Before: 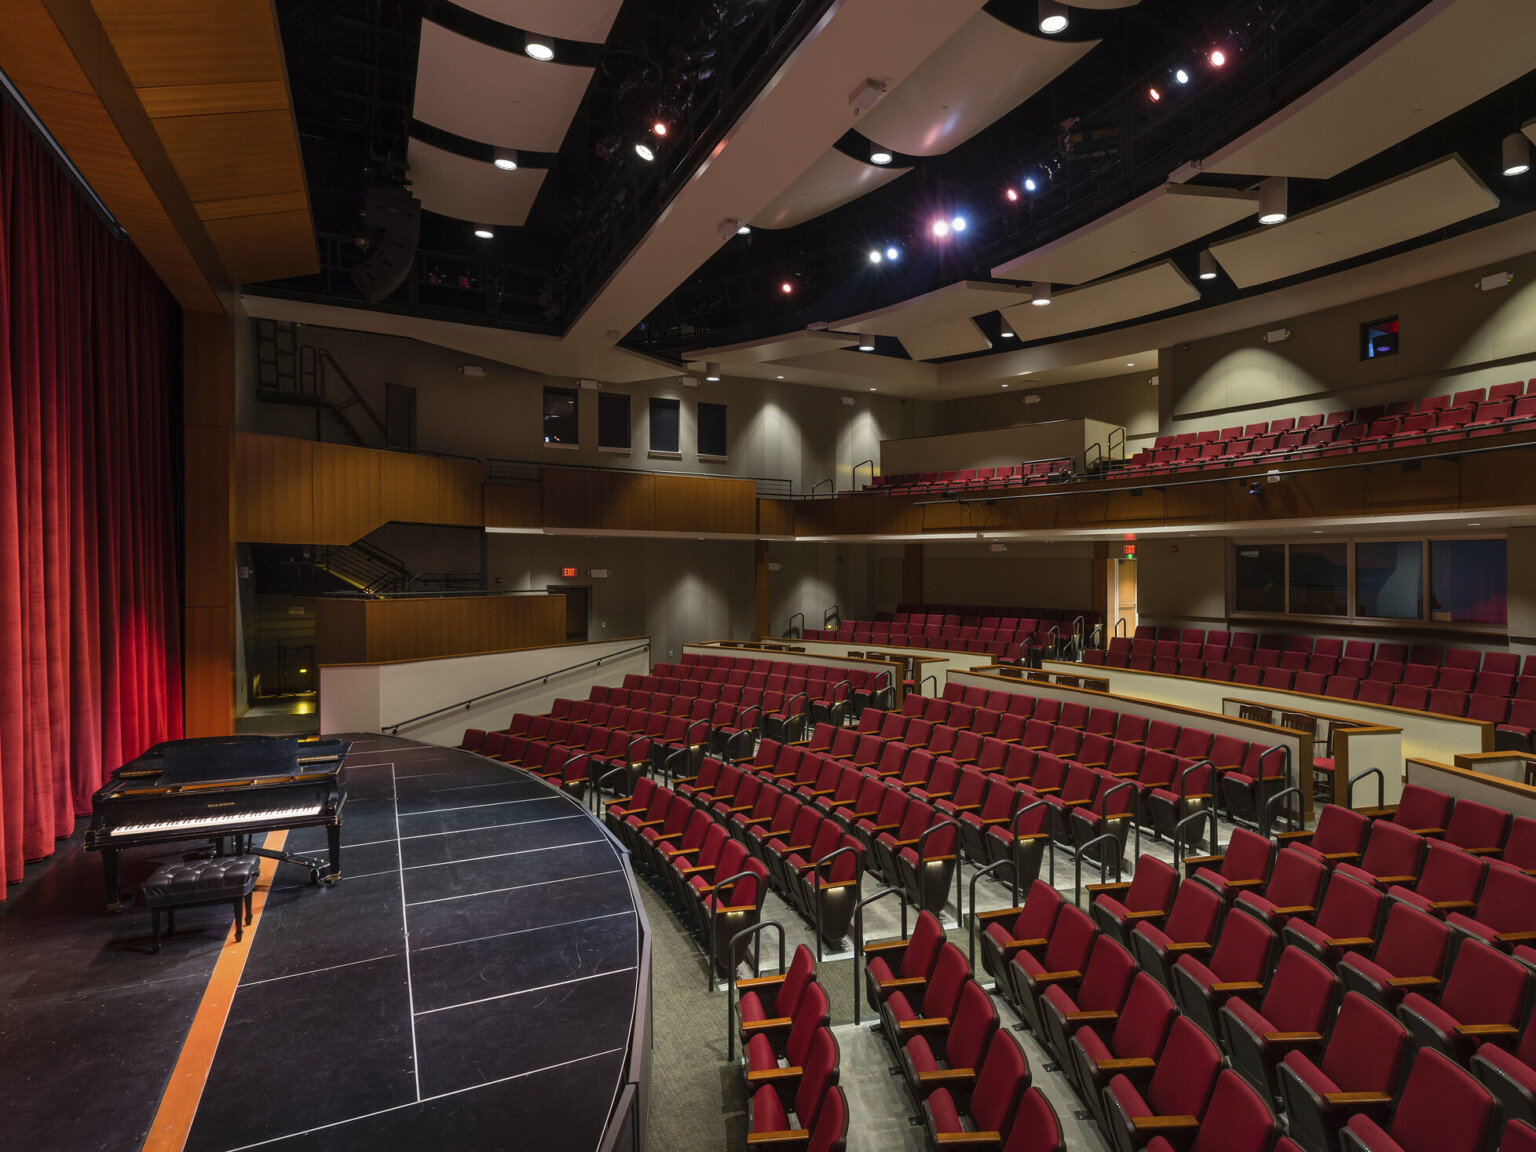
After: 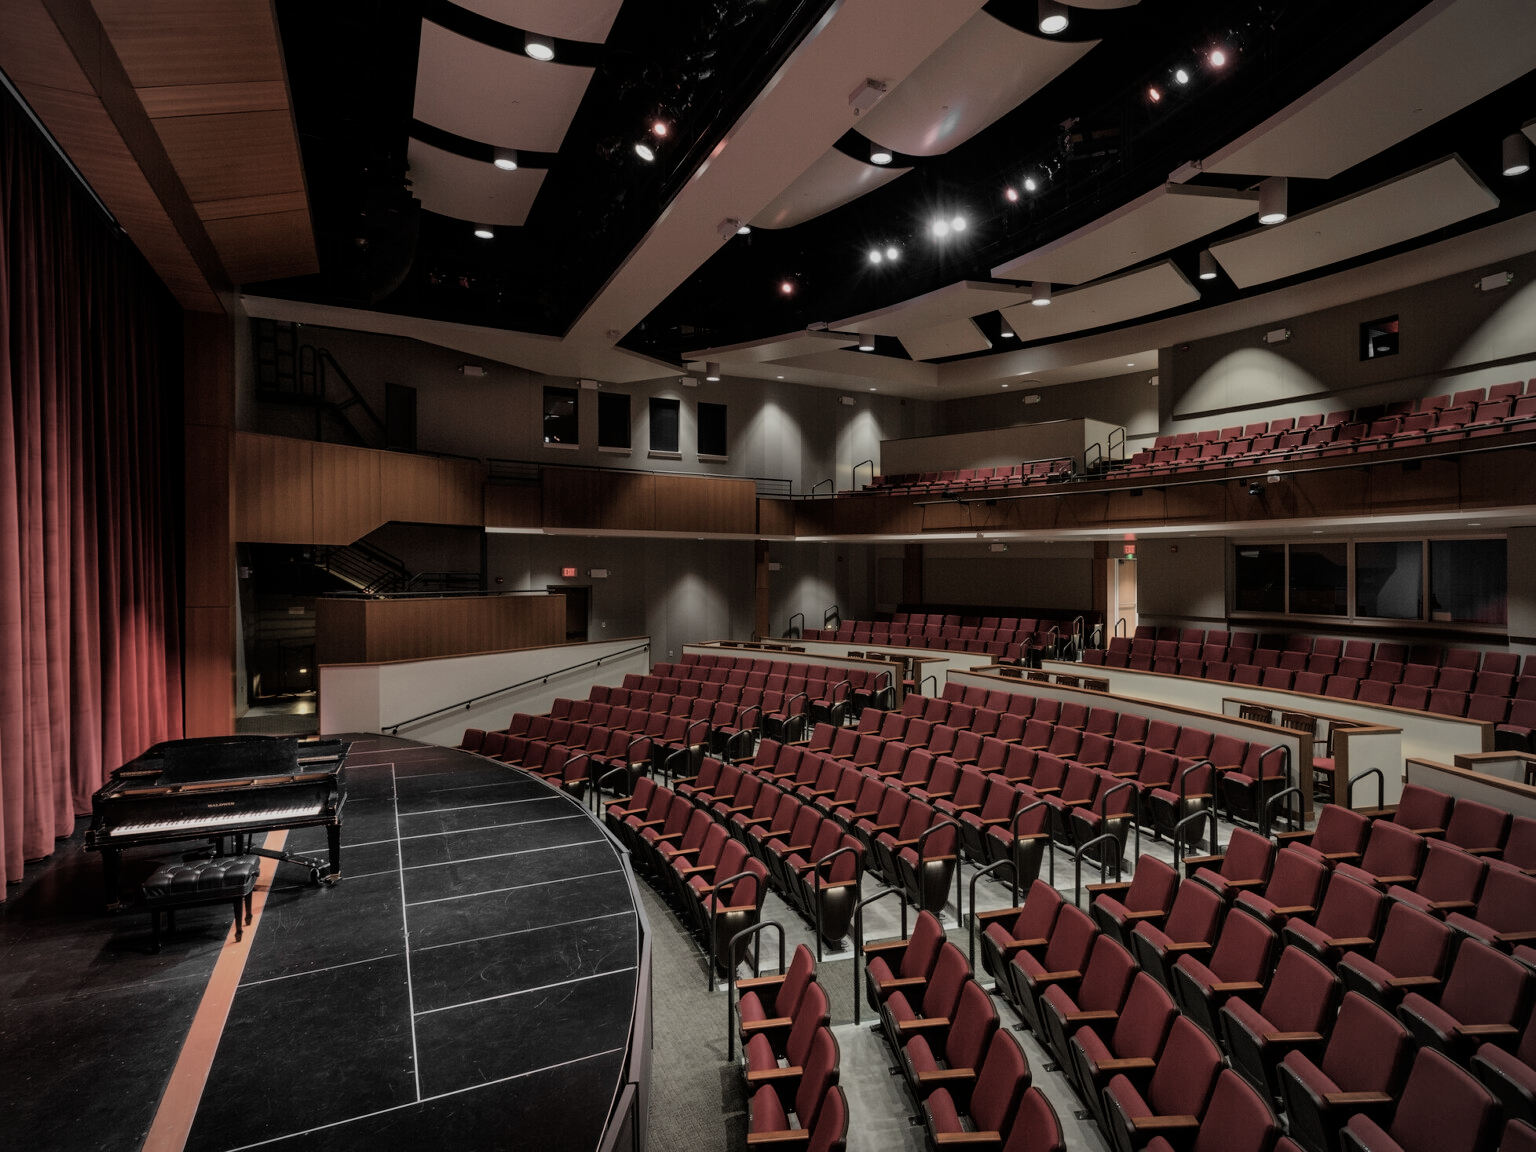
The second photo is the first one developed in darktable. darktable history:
color equalizer: saturation › red 0.775, saturation › orange 0.728, saturation › yellow 0.751, saturation › green 0.763, saturation › cyan 0.532, saturation › blue 0.382, saturation › lavender 0.312, saturation › magenta 0.382, brightness › yellow 0.994
filmic rgb: hardness 4.17, contrast 0.921
vignetting: on, module defaults
